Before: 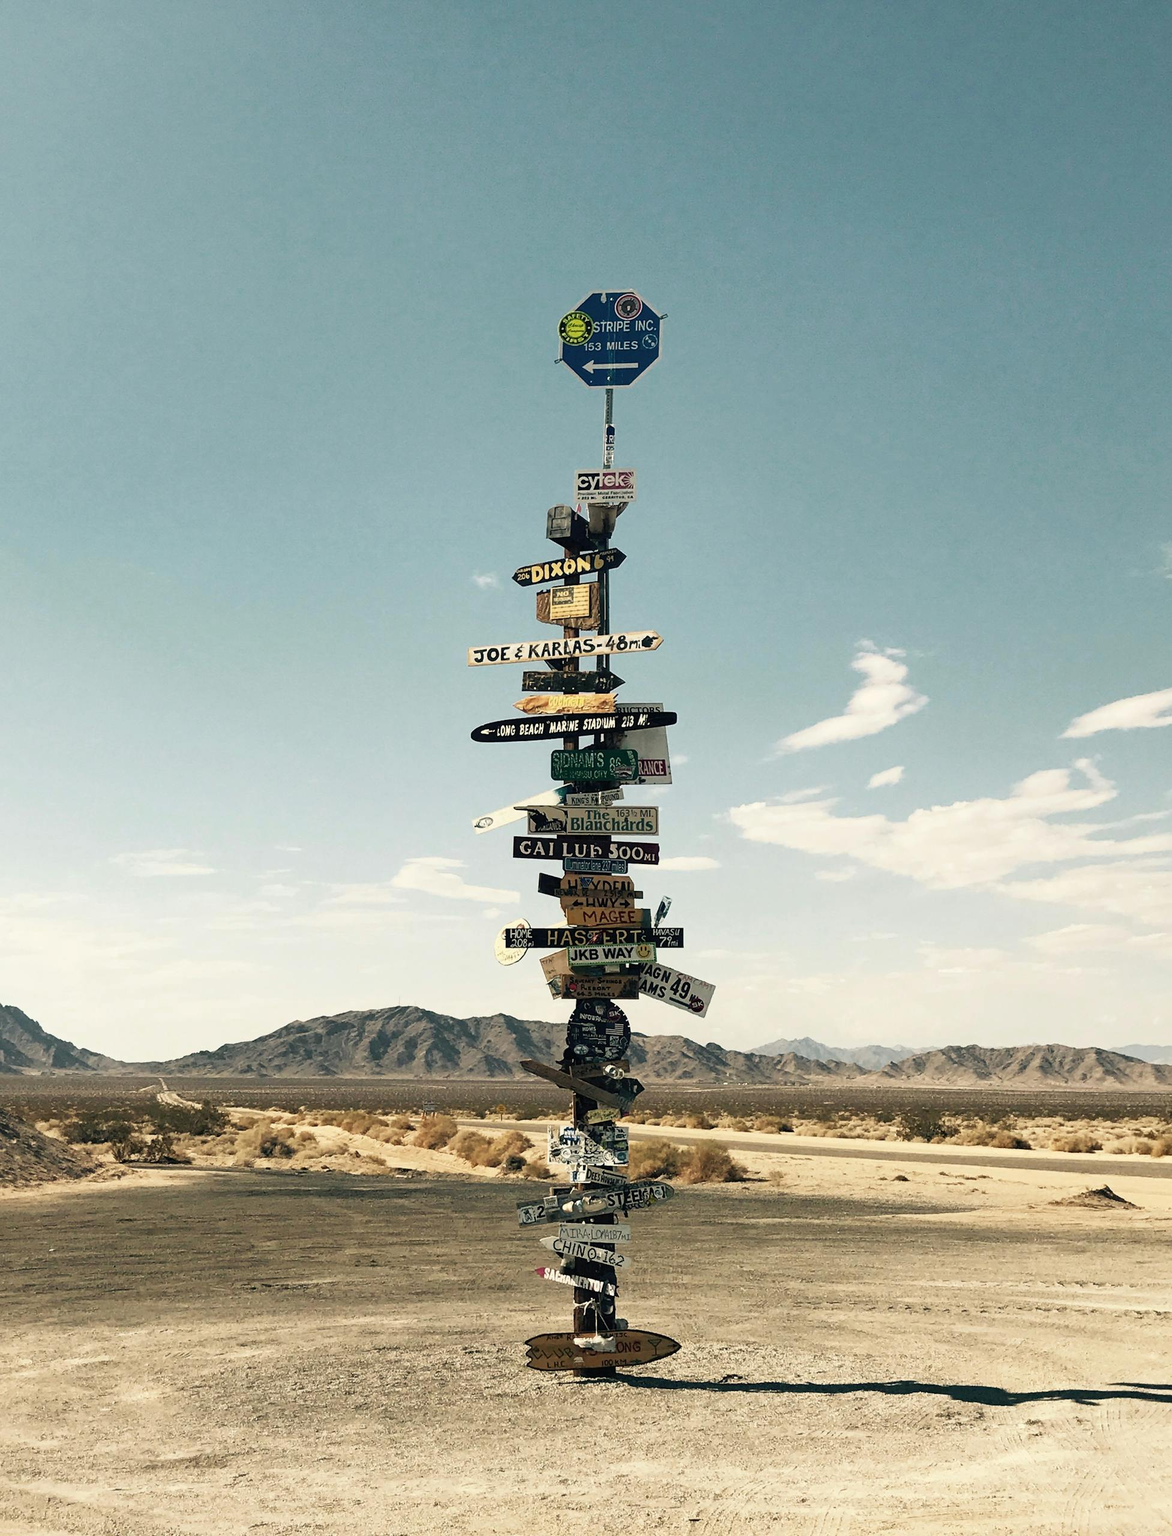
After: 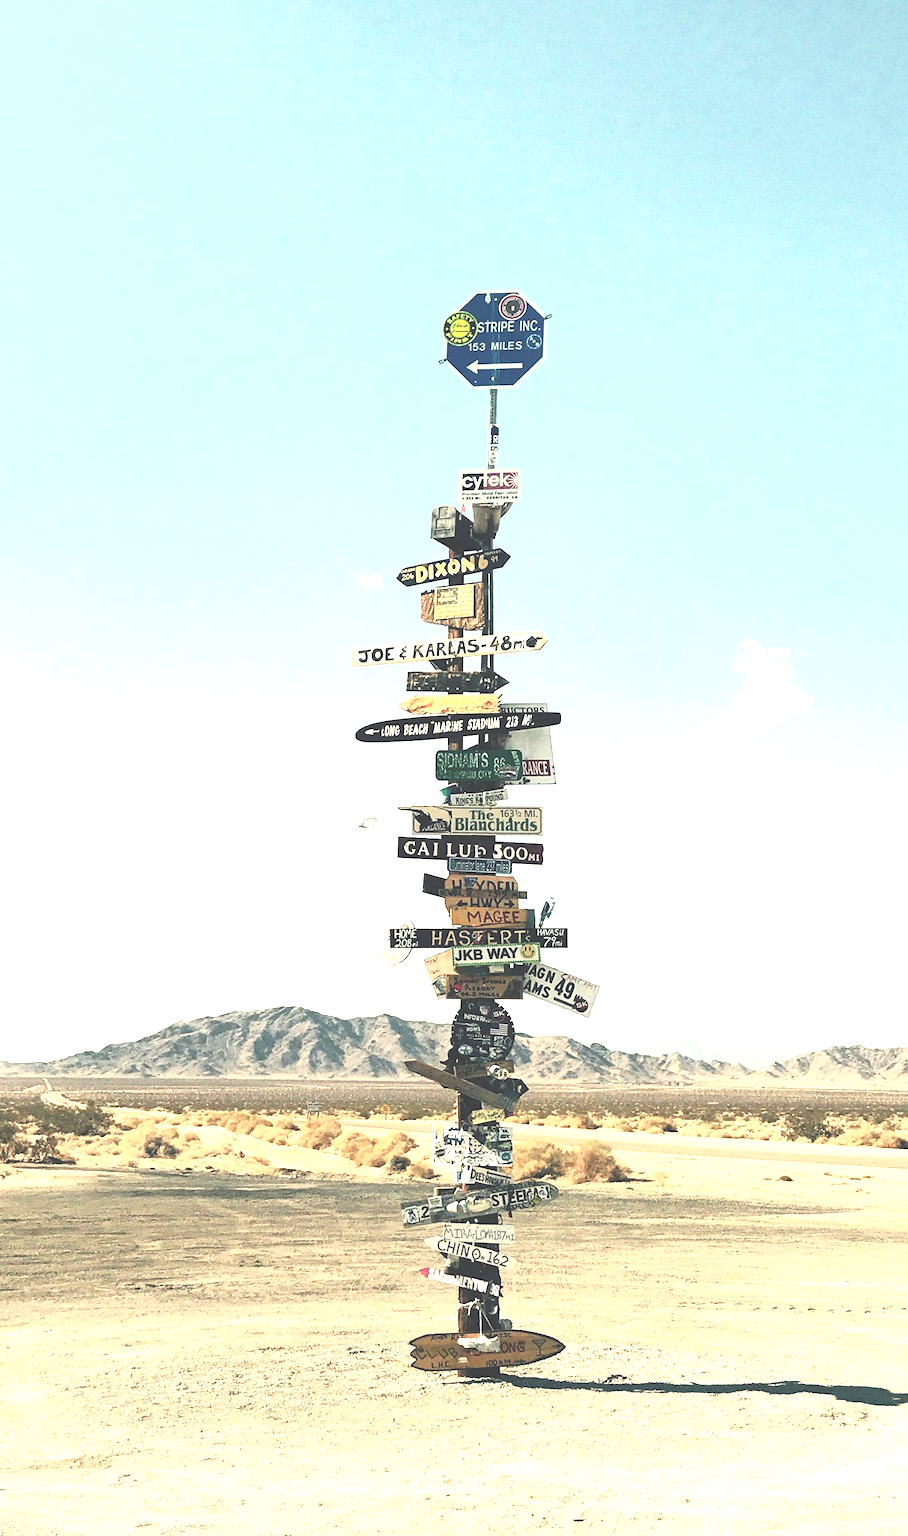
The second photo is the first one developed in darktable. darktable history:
color balance rgb: perceptual saturation grading › global saturation 9.296%, perceptual saturation grading › highlights -13.257%, perceptual saturation grading › mid-tones 14.437%, perceptual saturation grading › shadows 23.832%
crop: left 9.89%, right 12.566%
tone curve: curves: ch0 [(0, 0) (0.003, 0.001) (0.011, 0.005) (0.025, 0.01) (0.044, 0.019) (0.069, 0.029) (0.1, 0.042) (0.136, 0.078) (0.177, 0.129) (0.224, 0.182) (0.277, 0.246) (0.335, 0.318) (0.399, 0.396) (0.468, 0.481) (0.543, 0.573) (0.623, 0.672) (0.709, 0.777) (0.801, 0.881) (0.898, 0.975) (1, 1)], color space Lab, independent channels, preserve colors none
exposure: black level correction -0.024, exposure 1.393 EV, compensate highlight preservation false
